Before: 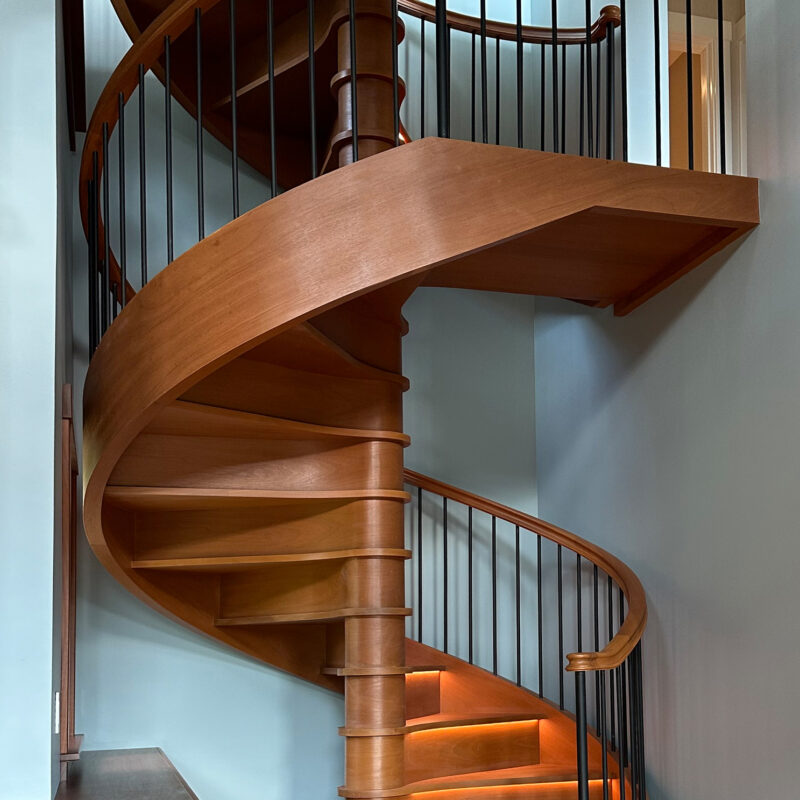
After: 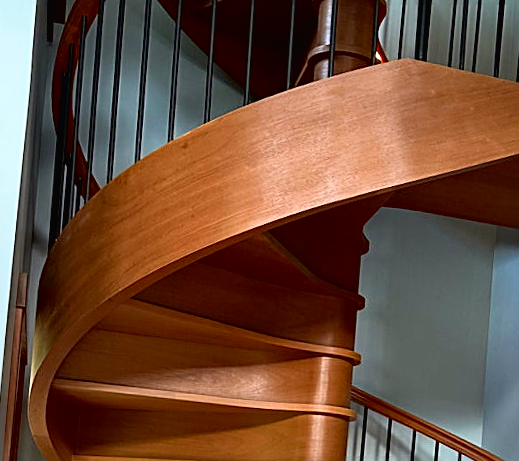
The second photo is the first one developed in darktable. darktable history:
crop and rotate: angle -4.99°, left 2.122%, top 6.945%, right 27.566%, bottom 30.519%
tone curve: curves: ch0 [(0, 0.013) (0.054, 0.018) (0.205, 0.191) (0.289, 0.292) (0.39, 0.424) (0.493, 0.551) (0.647, 0.752) (0.778, 0.895) (1, 0.998)]; ch1 [(0, 0) (0.385, 0.343) (0.439, 0.415) (0.494, 0.495) (0.501, 0.501) (0.51, 0.509) (0.54, 0.546) (0.586, 0.606) (0.66, 0.701) (0.783, 0.804) (1, 1)]; ch2 [(0, 0) (0.32, 0.281) (0.403, 0.399) (0.441, 0.428) (0.47, 0.469) (0.498, 0.496) (0.524, 0.538) (0.566, 0.579) (0.633, 0.665) (0.7, 0.711) (1, 1)], color space Lab, independent channels, preserve colors none
haze removal: compatibility mode true, adaptive false
sharpen: on, module defaults
